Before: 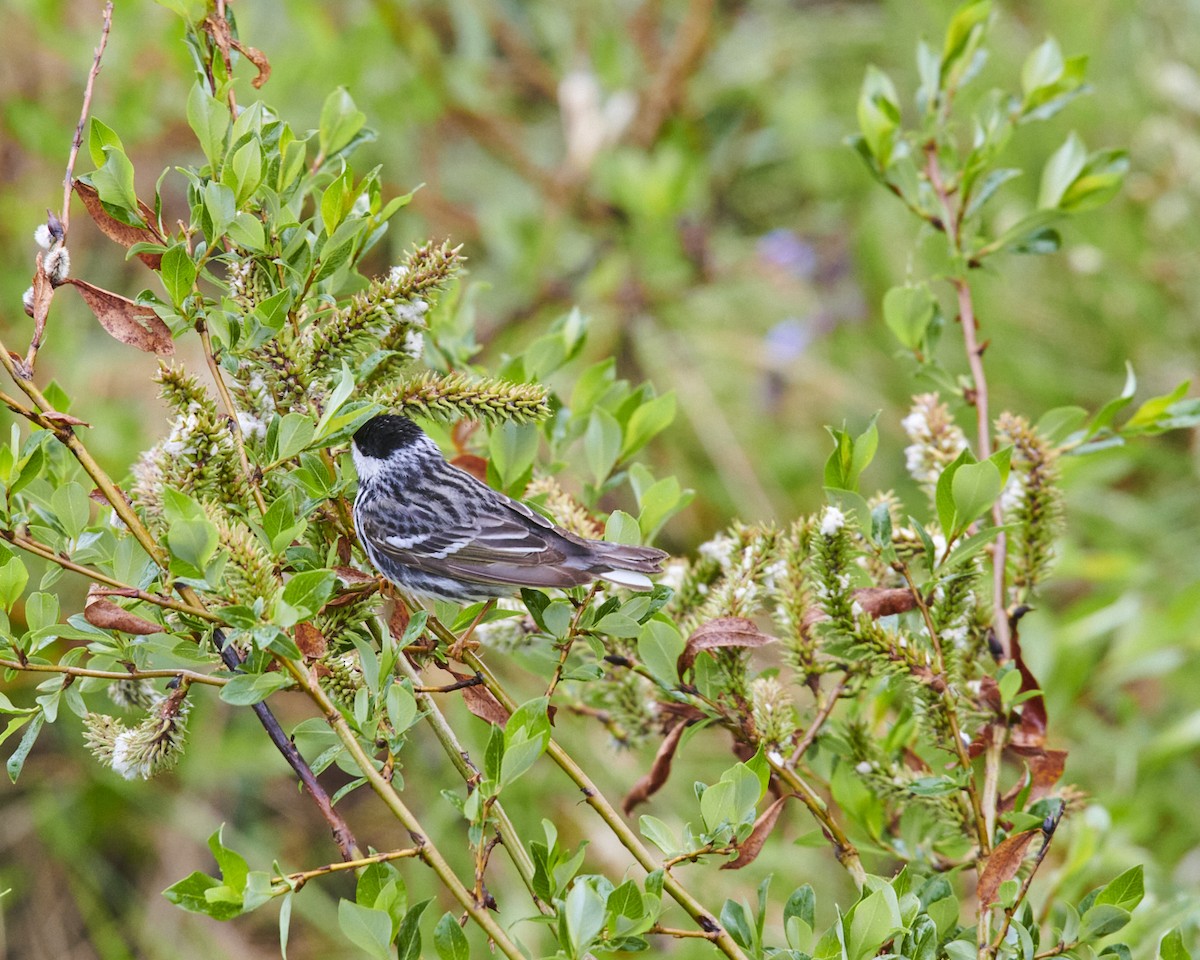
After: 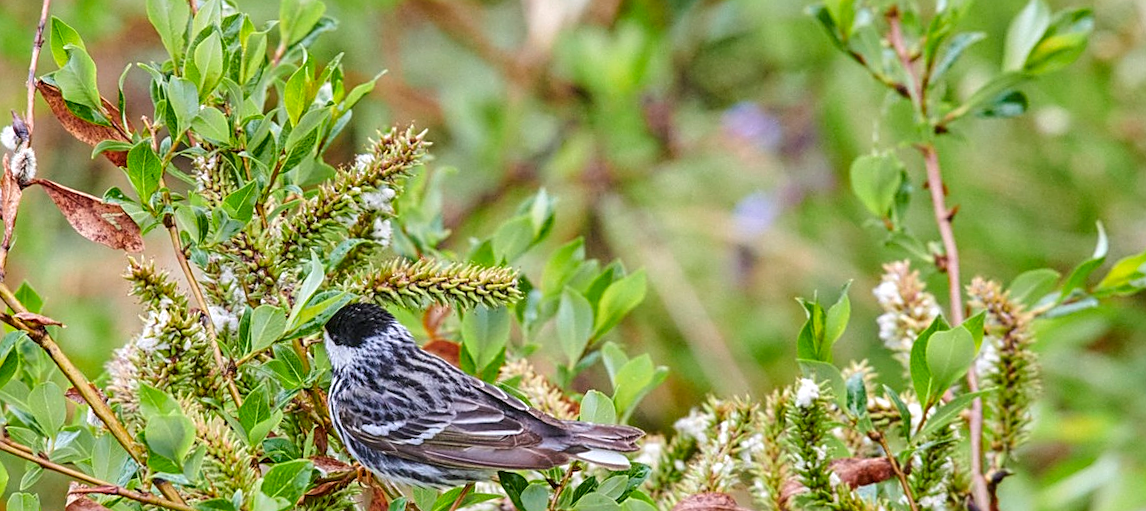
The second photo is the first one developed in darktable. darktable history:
rotate and perspective: rotation -2.12°, lens shift (vertical) 0.009, lens shift (horizontal) -0.008, automatic cropping original format, crop left 0.036, crop right 0.964, crop top 0.05, crop bottom 0.959
crop and rotate: top 10.605%, bottom 33.274%
local contrast: on, module defaults
sharpen: on, module defaults
